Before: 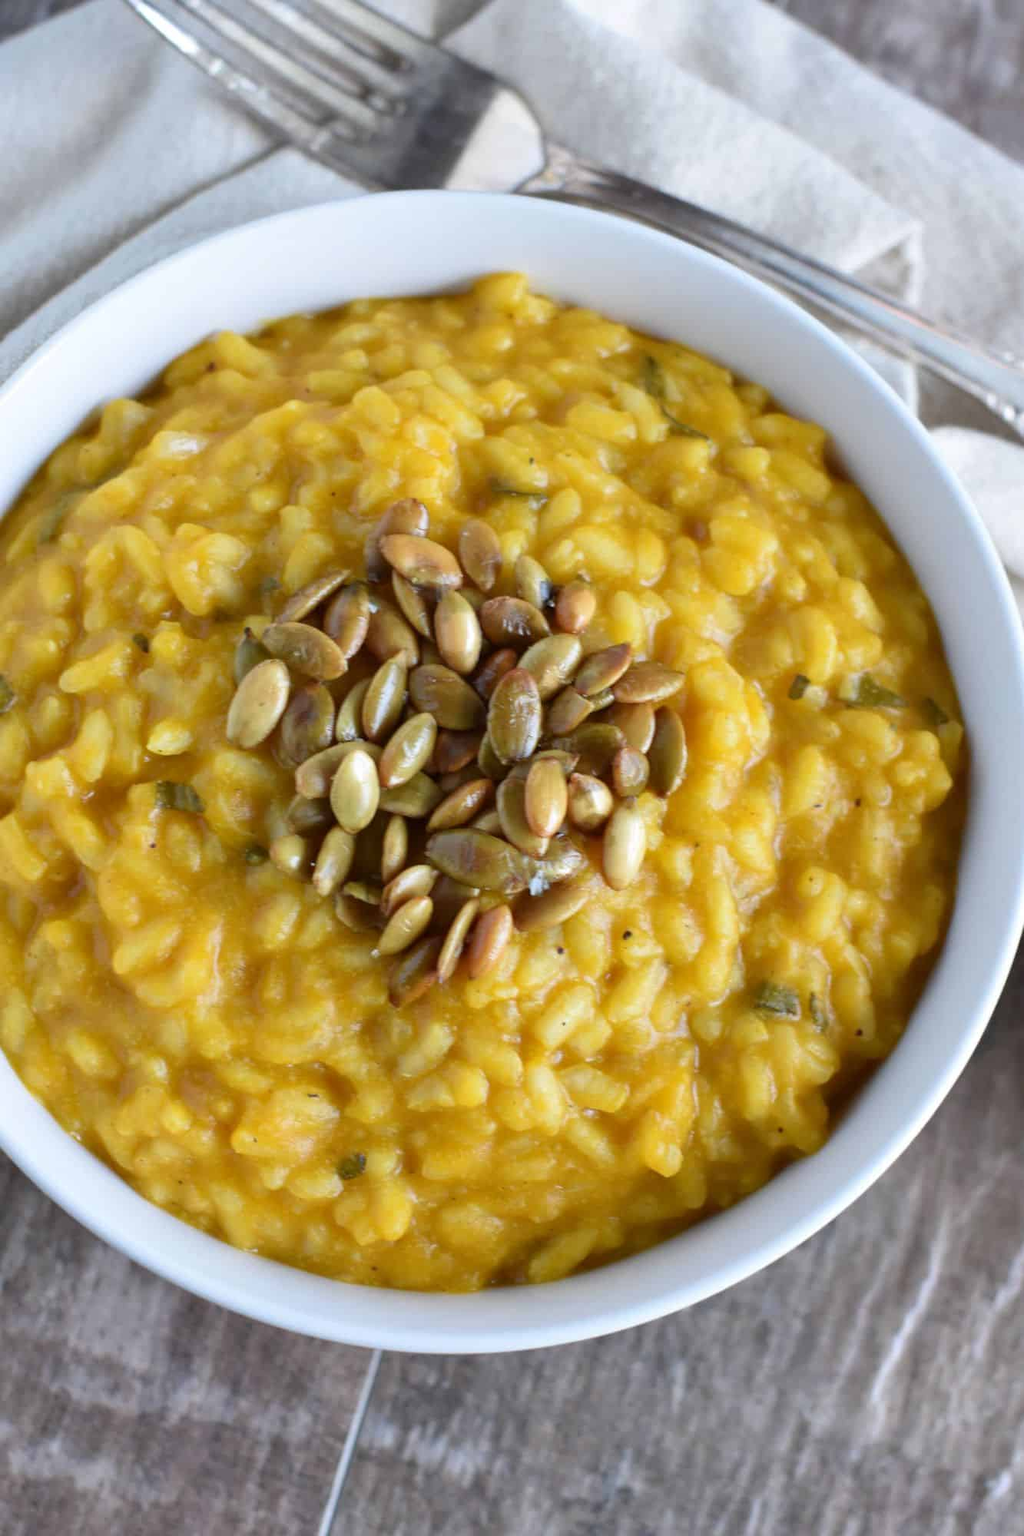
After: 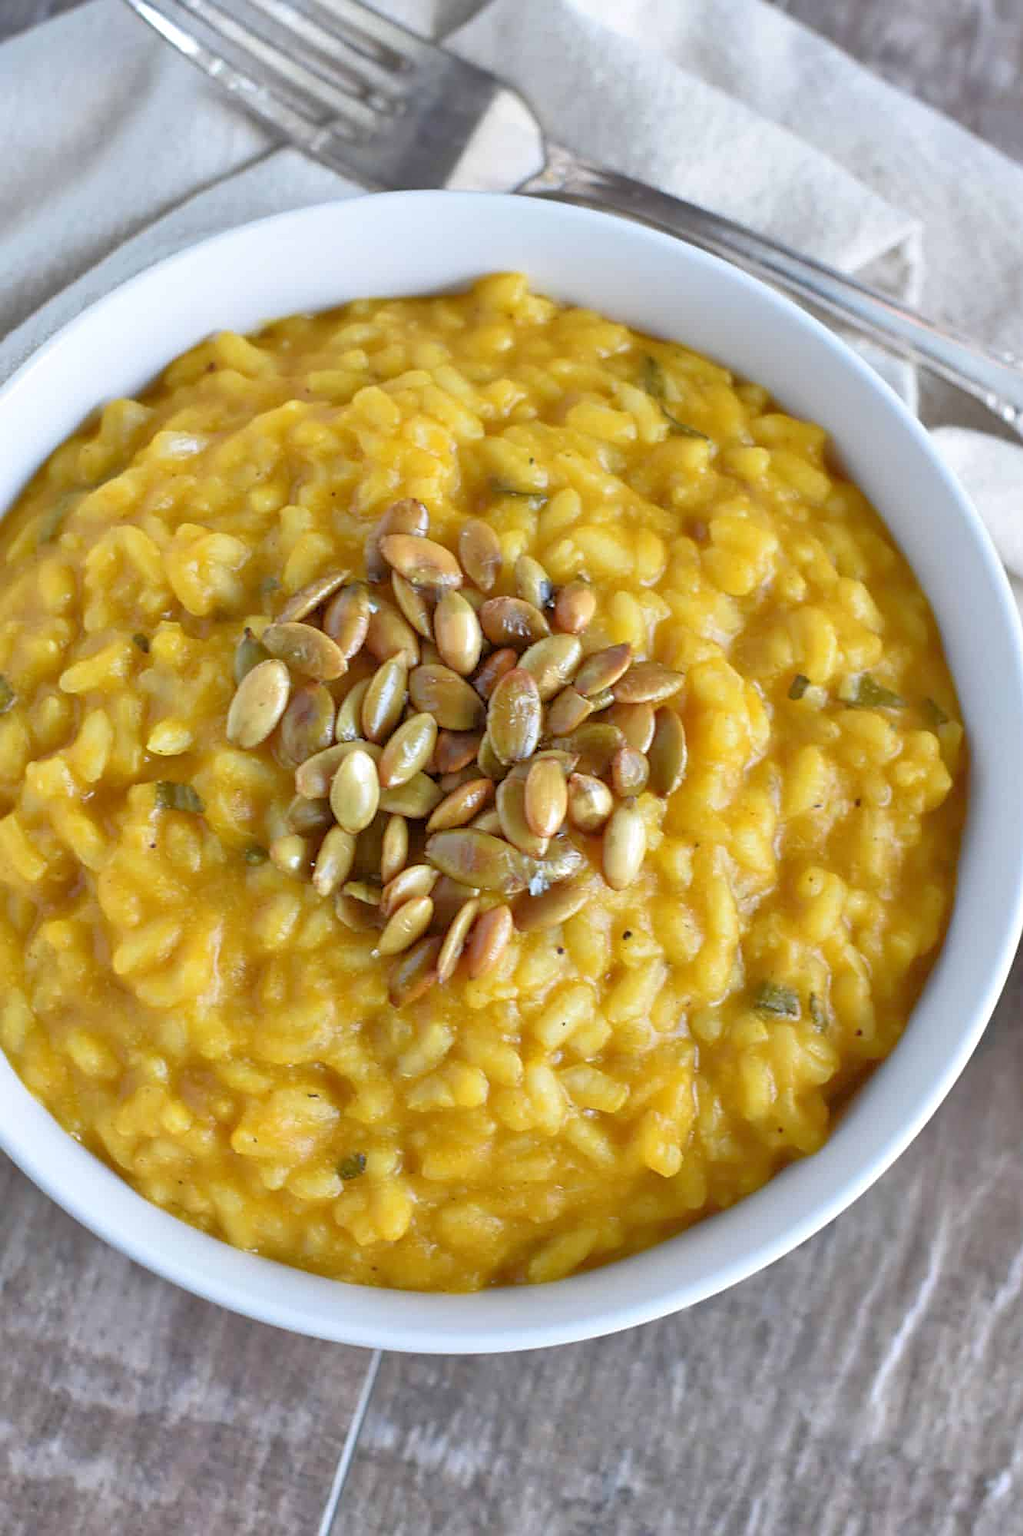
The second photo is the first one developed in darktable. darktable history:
tone equalizer: -7 EV 0.152 EV, -6 EV 0.584 EV, -5 EV 1.18 EV, -4 EV 1.29 EV, -3 EV 1.15 EV, -2 EV 0.6 EV, -1 EV 0.15 EV
sharpen: on, module defaults
